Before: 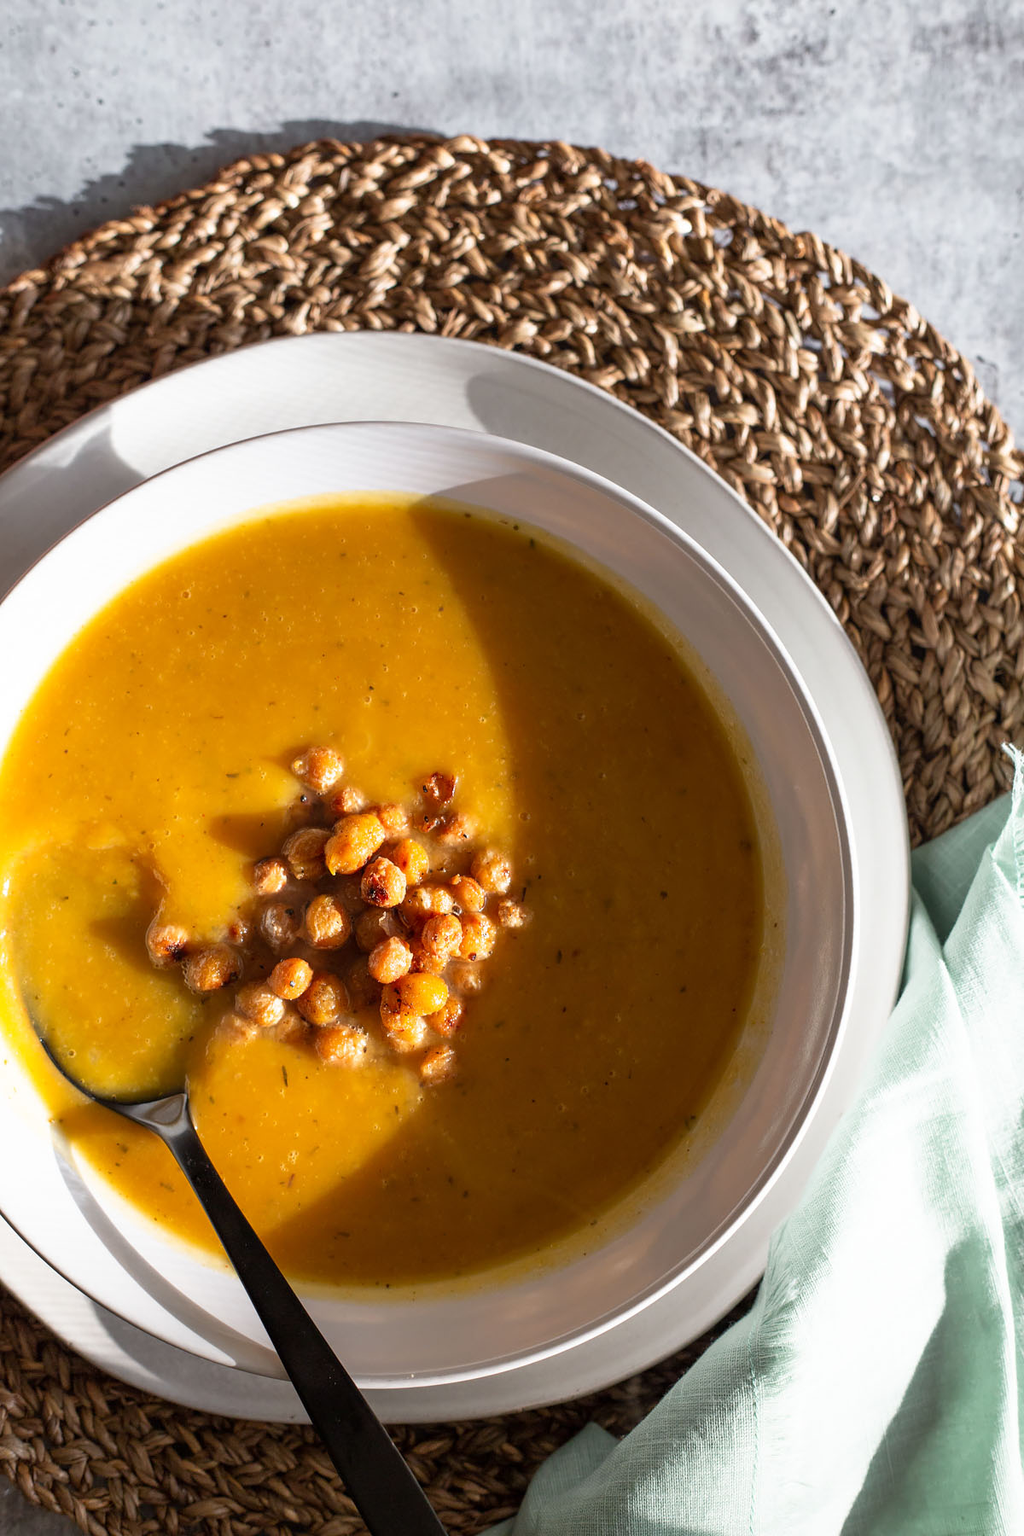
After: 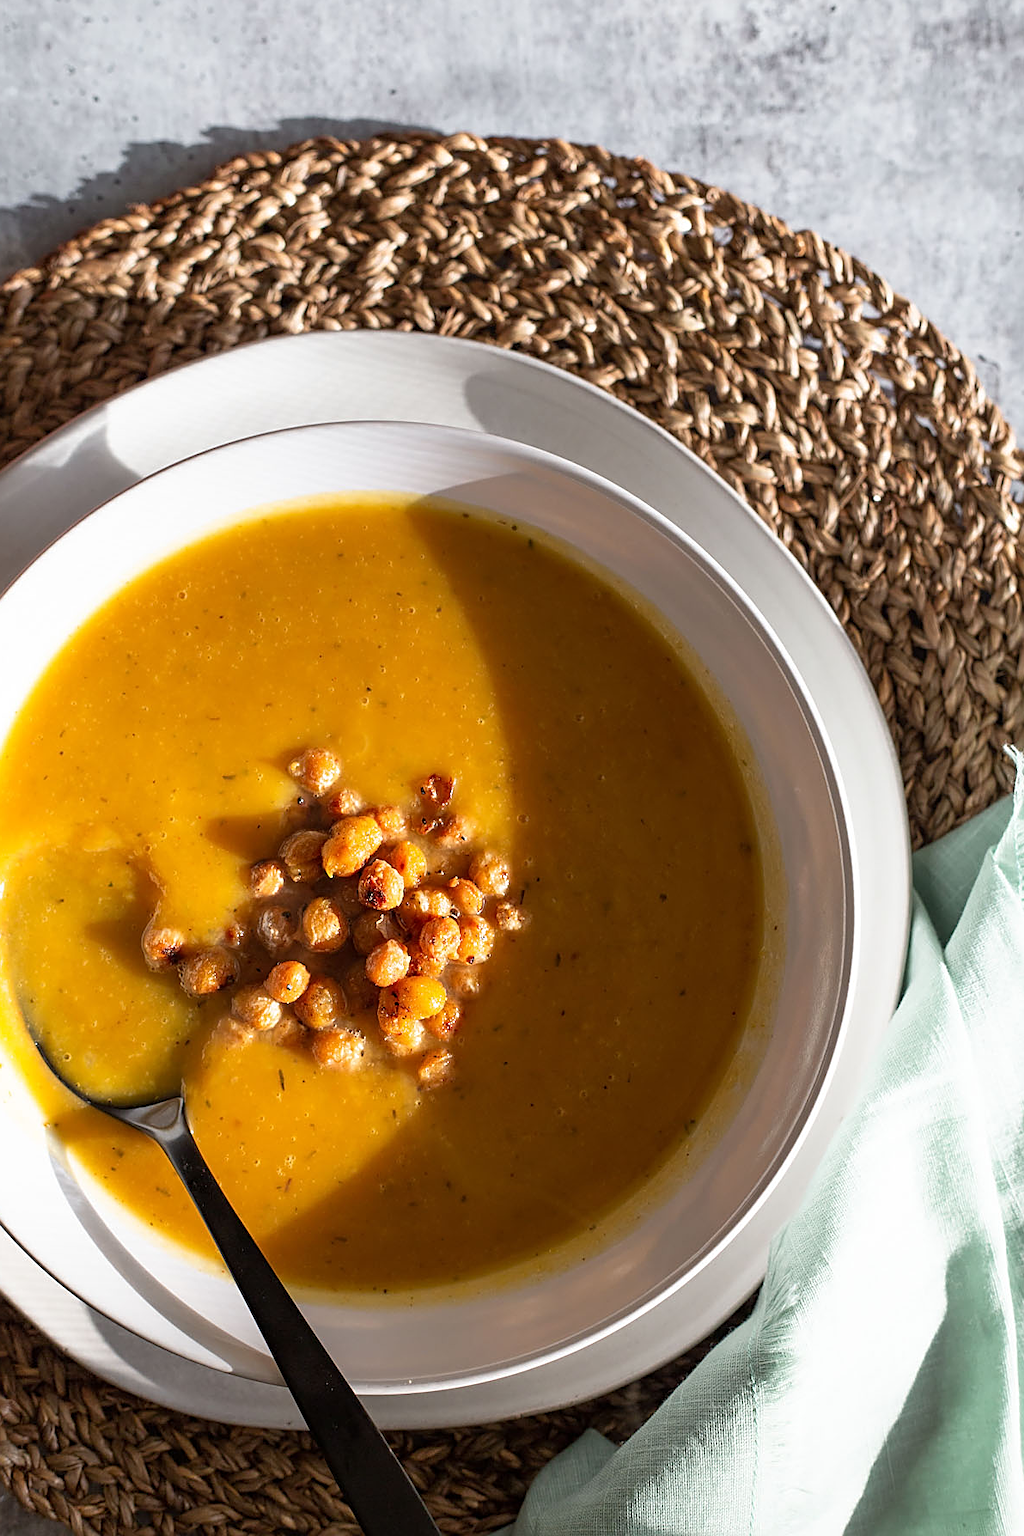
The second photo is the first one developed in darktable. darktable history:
crop and rotate: left 0.574%, top 0.243%, bottom 0.394%
sharpen: on, module defaults
